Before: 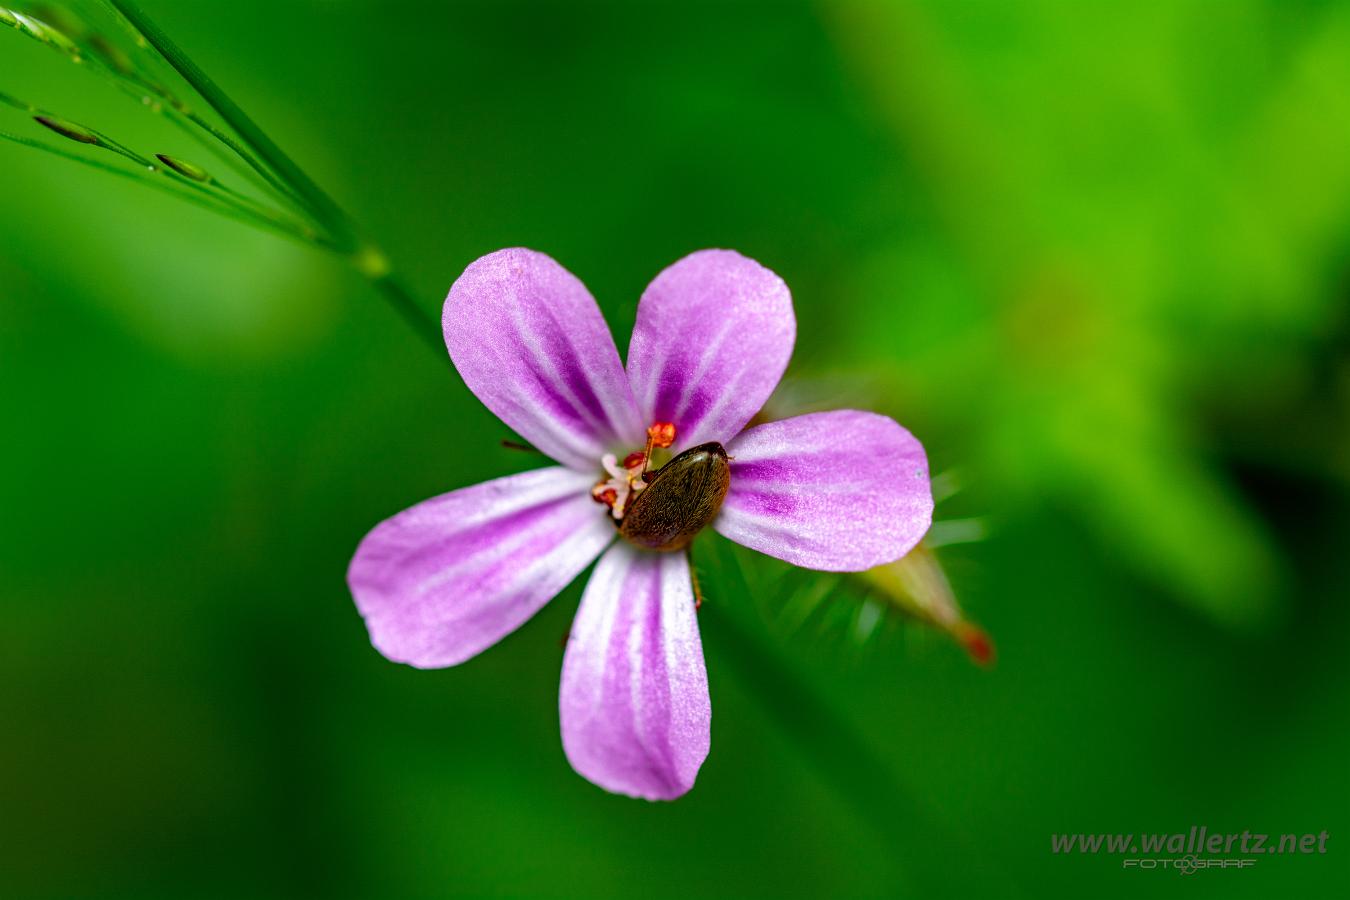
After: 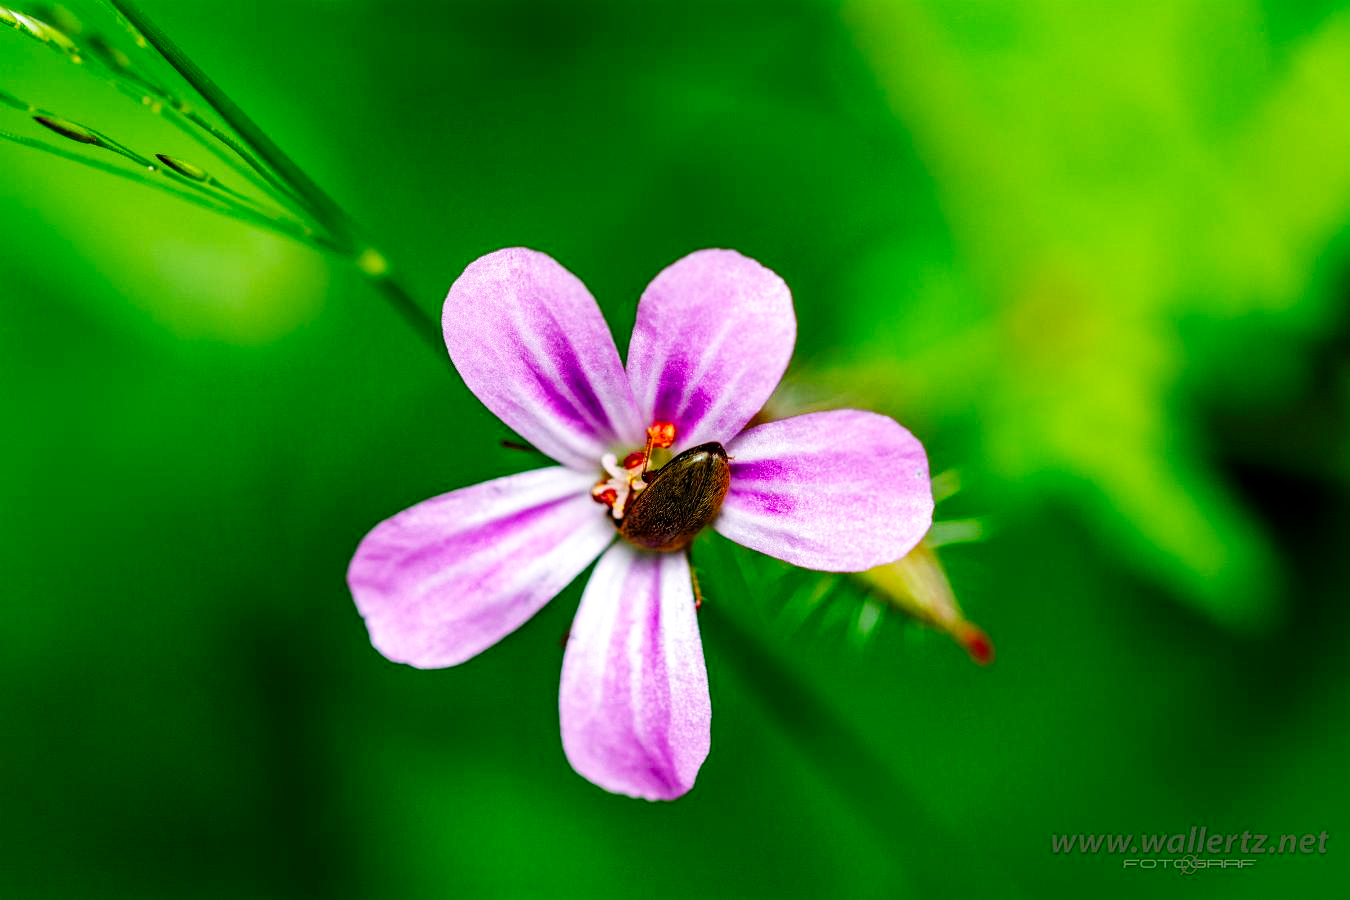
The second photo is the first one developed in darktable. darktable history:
base curve: curves: ch0 [(0, 0) (0.032, 0.025) (0.121, 0.166) (0.206, 0.329) (0.605, 0.79) (1, 1)], preserve colors none
local contrast: highlights 100%, shadows 100%, detail 120%, midtone range 0.2
